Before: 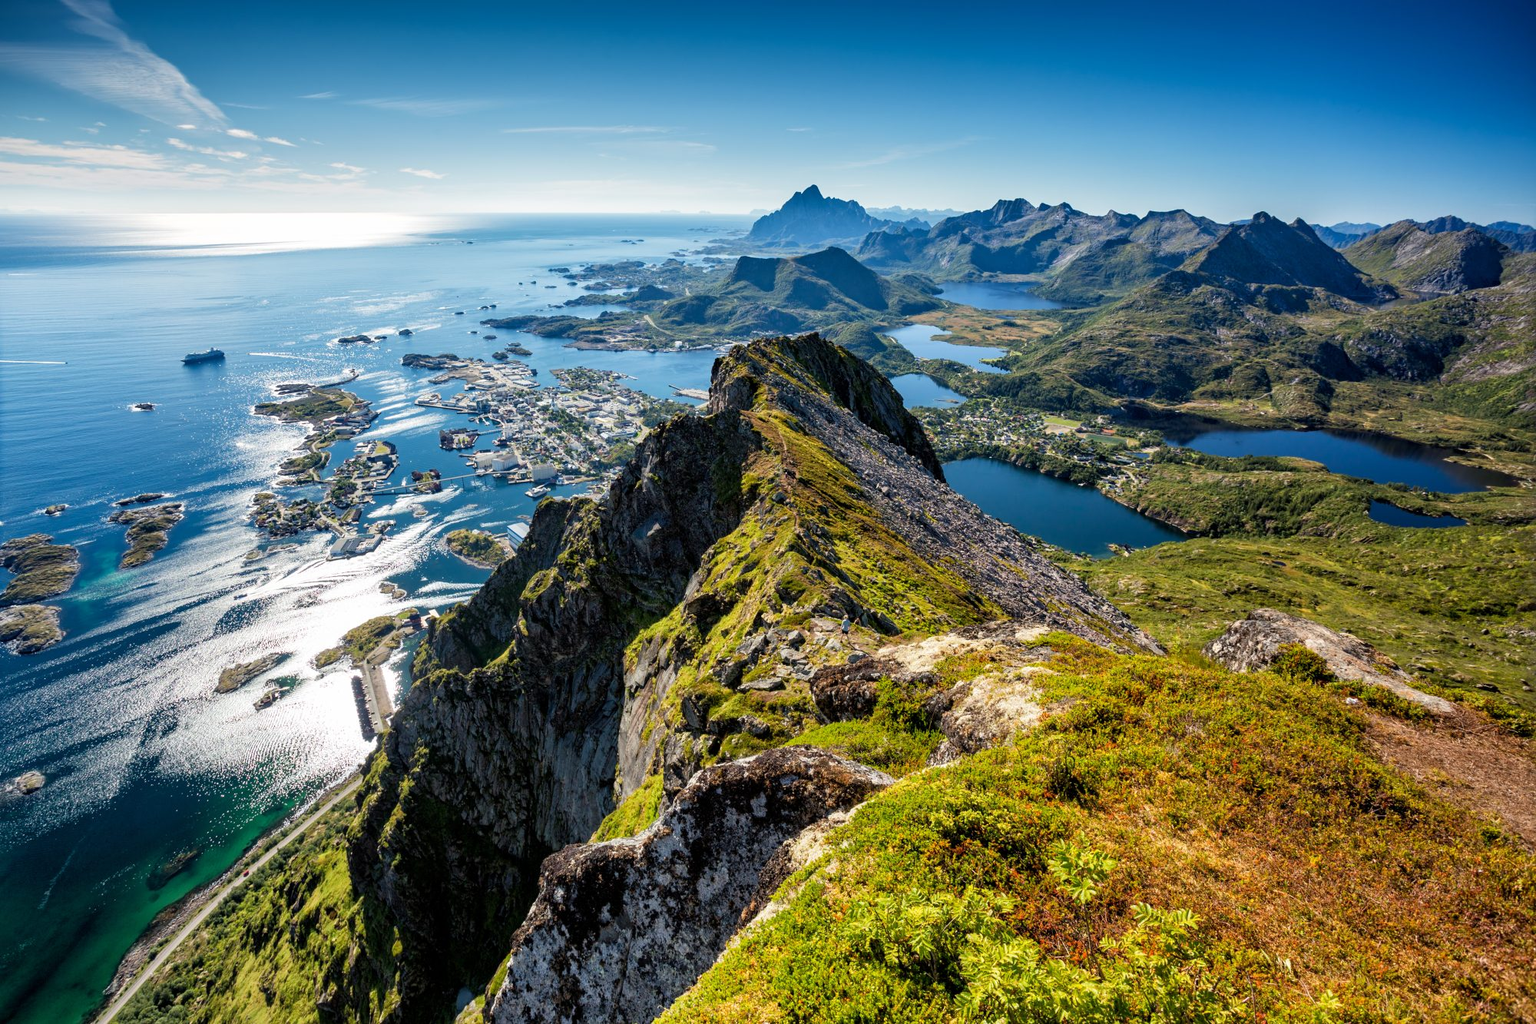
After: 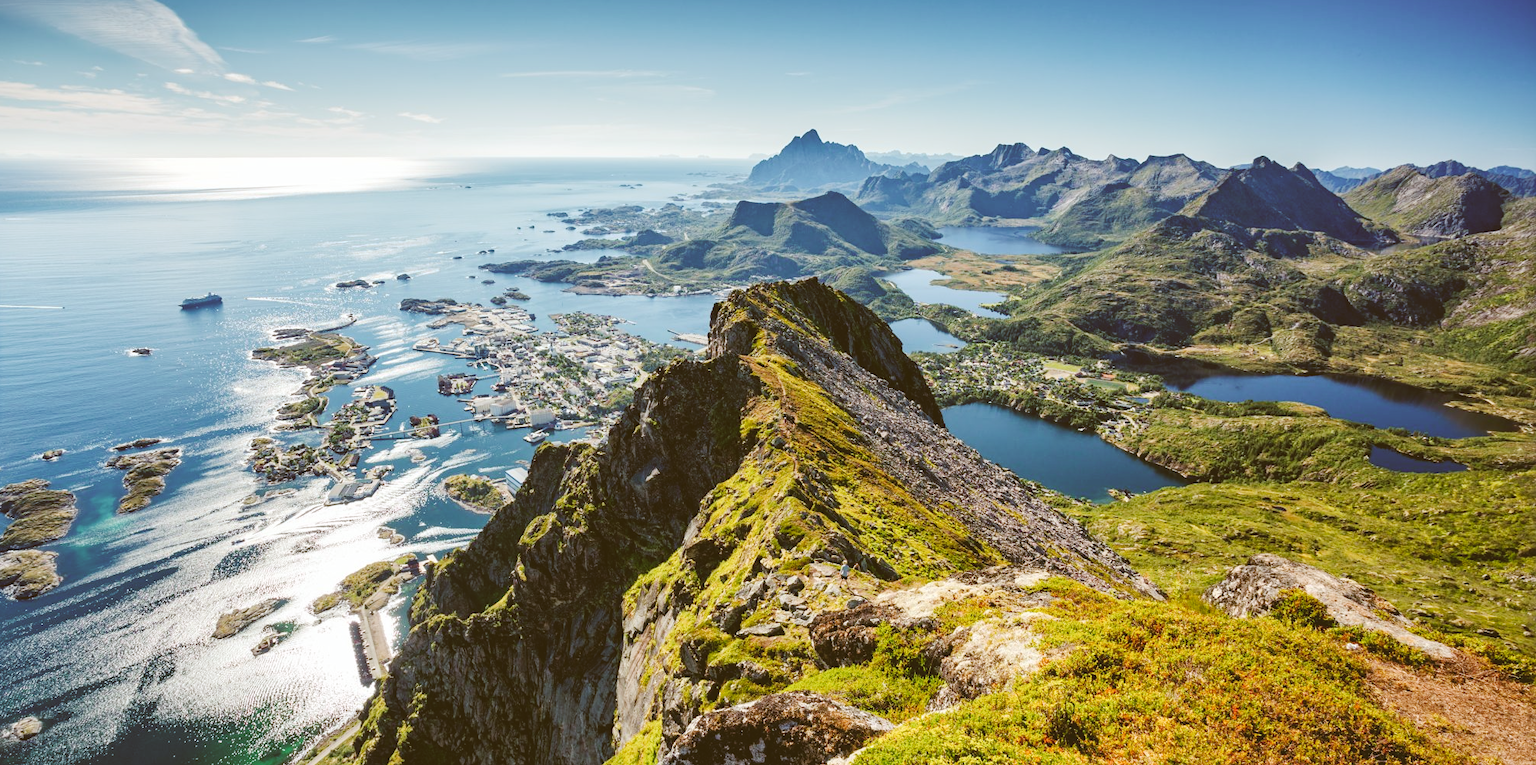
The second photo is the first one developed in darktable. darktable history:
exposure: black level correction -0.031, compensate exposure bias true, compensate highlight preservation false
color correction: highlights a* -0.44, highlights b* 0.155, shadows a* 4.67, shadows b* 20.23
crop: left 0.232%, top 5.535%, bottom 19.869%
tone curve: curves: ch0 [(0, 0) (0.003, 0.002) (0.011, 0.006) (0.025, 0.012) (0.044, 0.021) (0.069, 0.027) (0.1, 0.035) (0.136, 0.06) (0.177, 0.108) (0.224, 0.173) (0.277, 0.26) (0.335, 0.353) (0.399, 0.453) (0.468, 0.555) (0.543, 0.641) (0.623, 0.724) (0.709, 0.792) (0.801, 0.857) (0.898, 0.918) (1, 1)], preserve colors none
